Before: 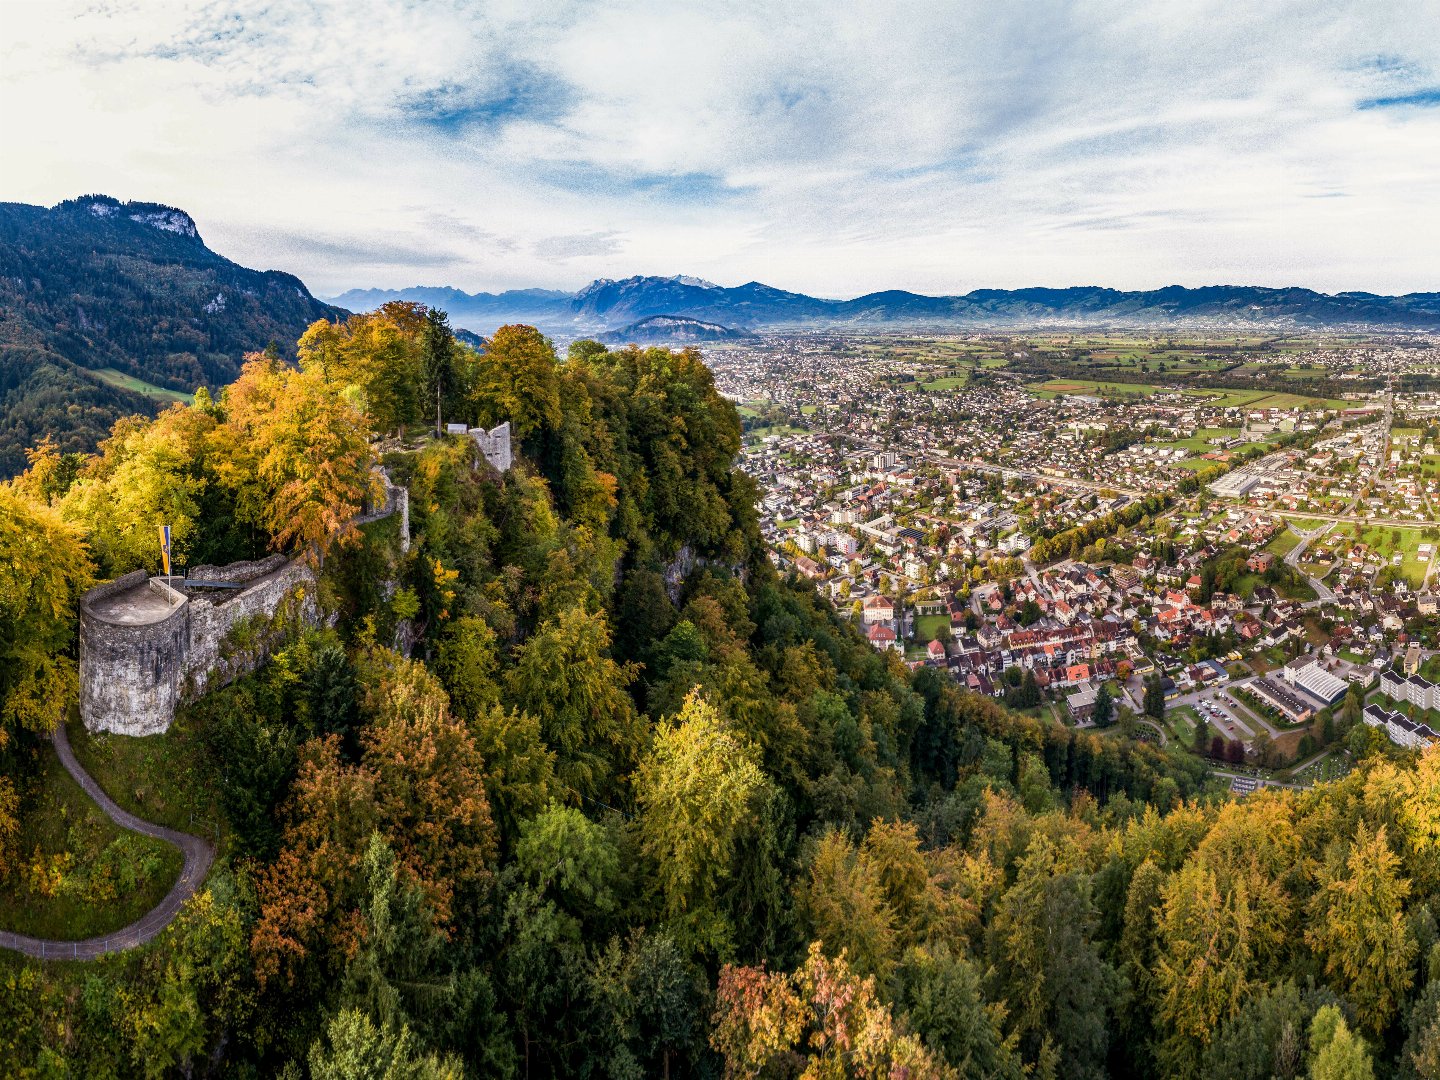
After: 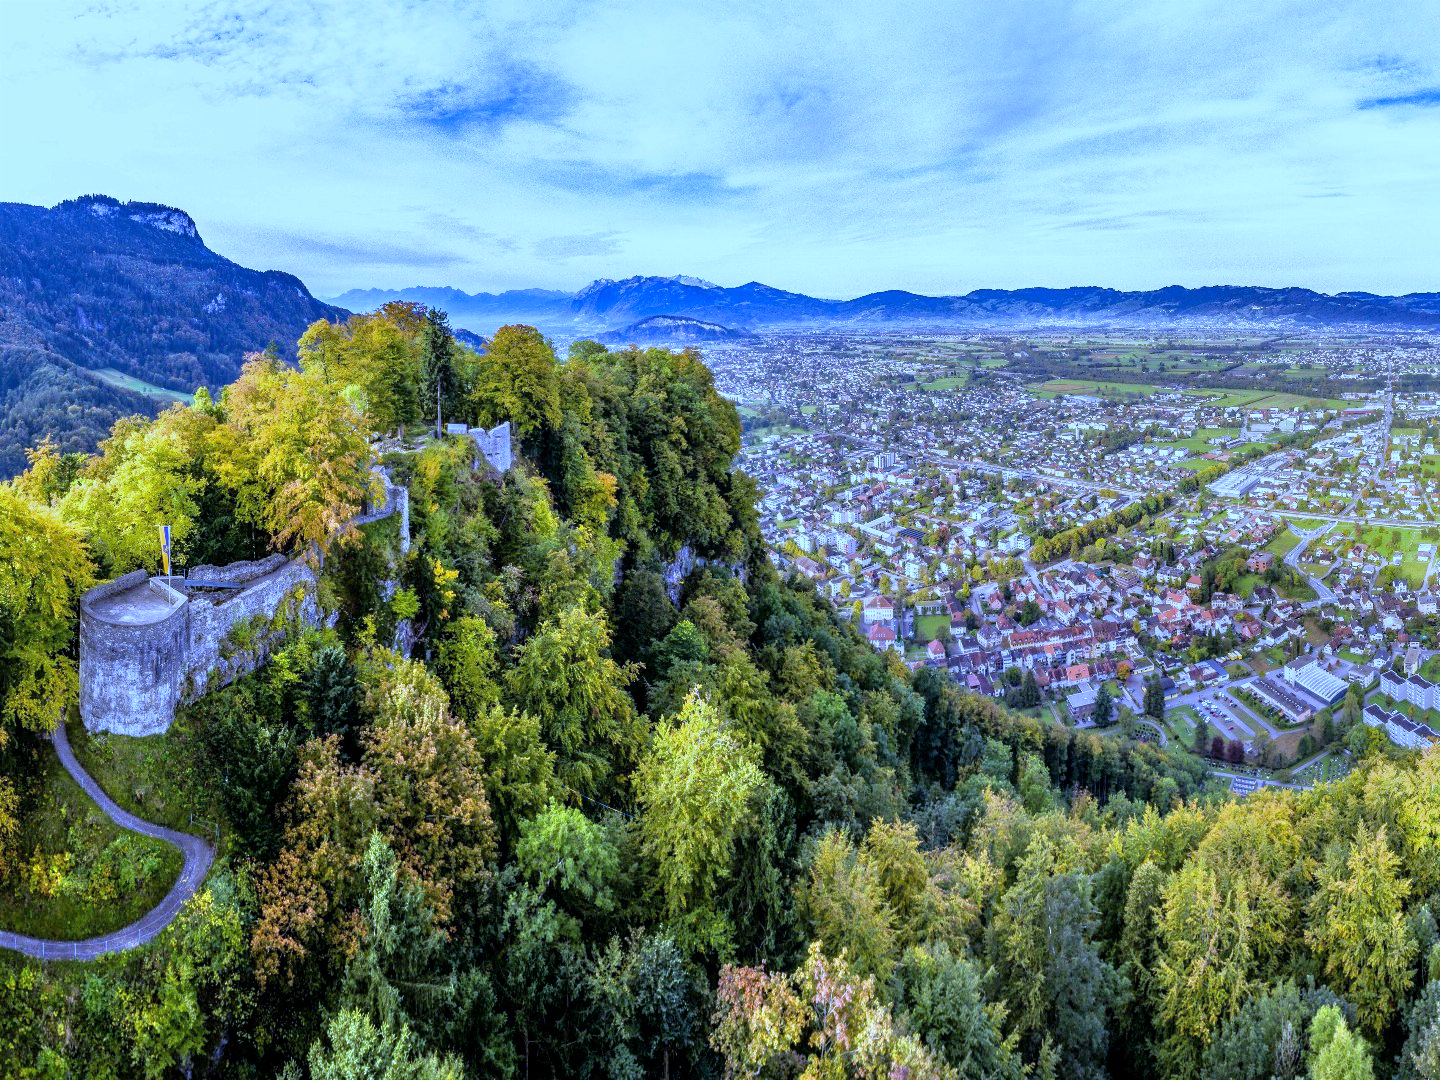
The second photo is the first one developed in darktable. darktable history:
tone equalizer: -7 EV 0.15 EV, -6 EV 0.6 EV, -5 EV 1.15 EV, -4 EV 1.33 EV, -3 EV 1.15 EV, -2 EV 0.6 EV, -1 EV 0.15 EV, mask exposure compensation -0.5 EV
white balance: red 0.766, blue 1.537
